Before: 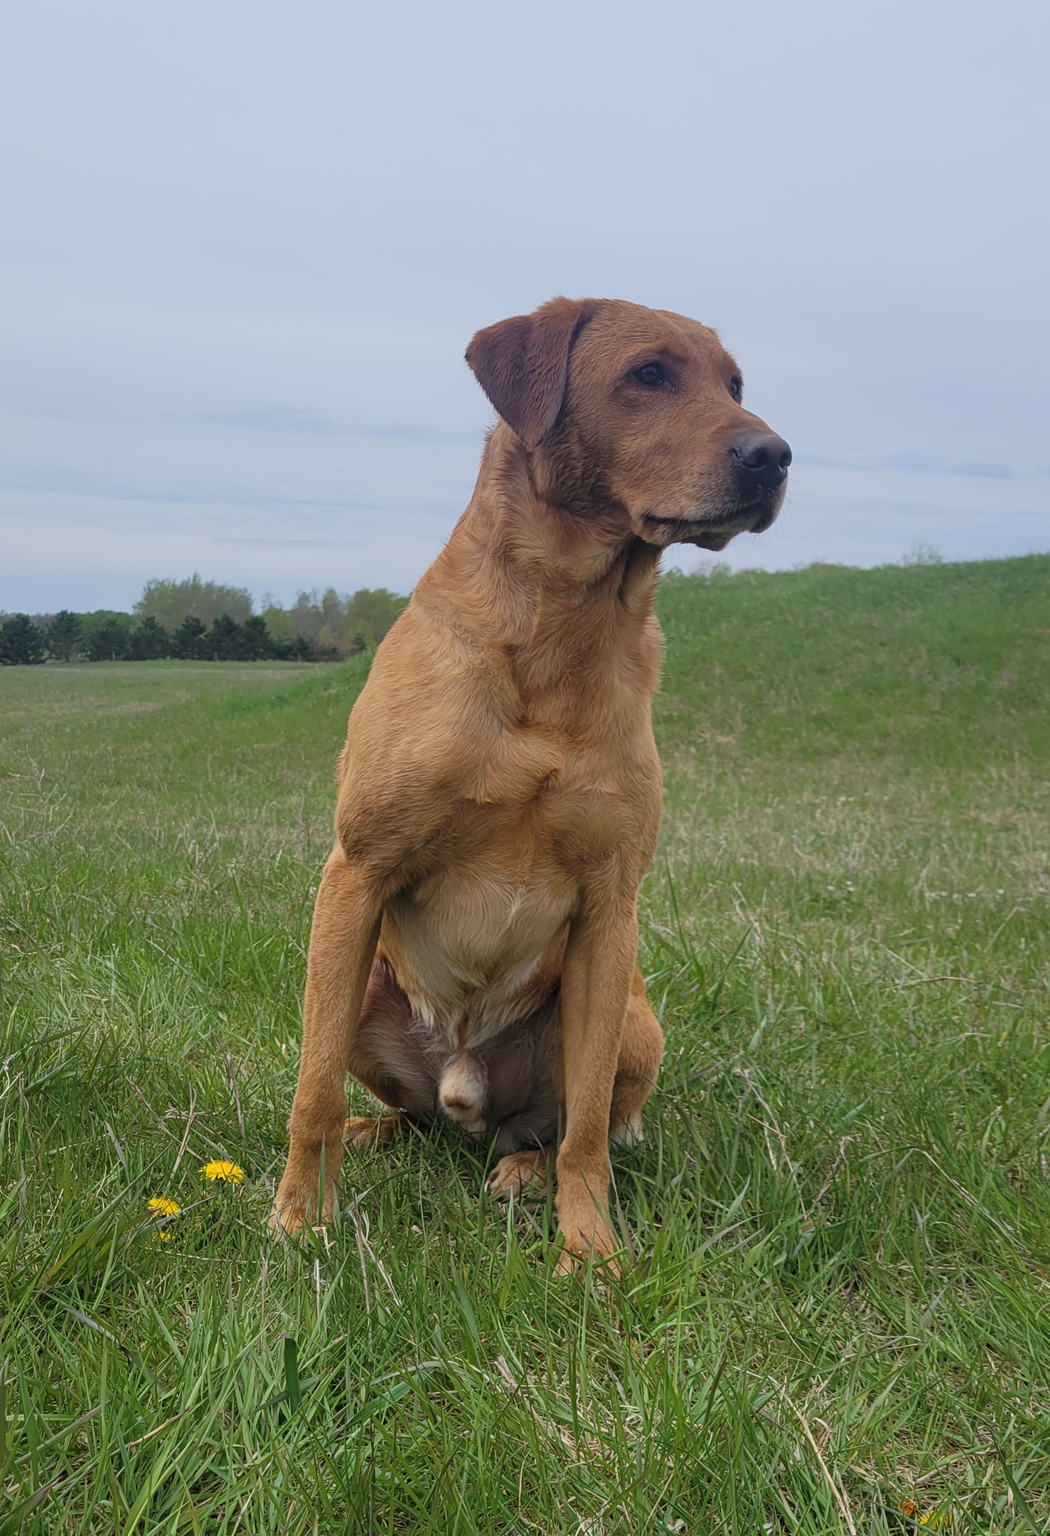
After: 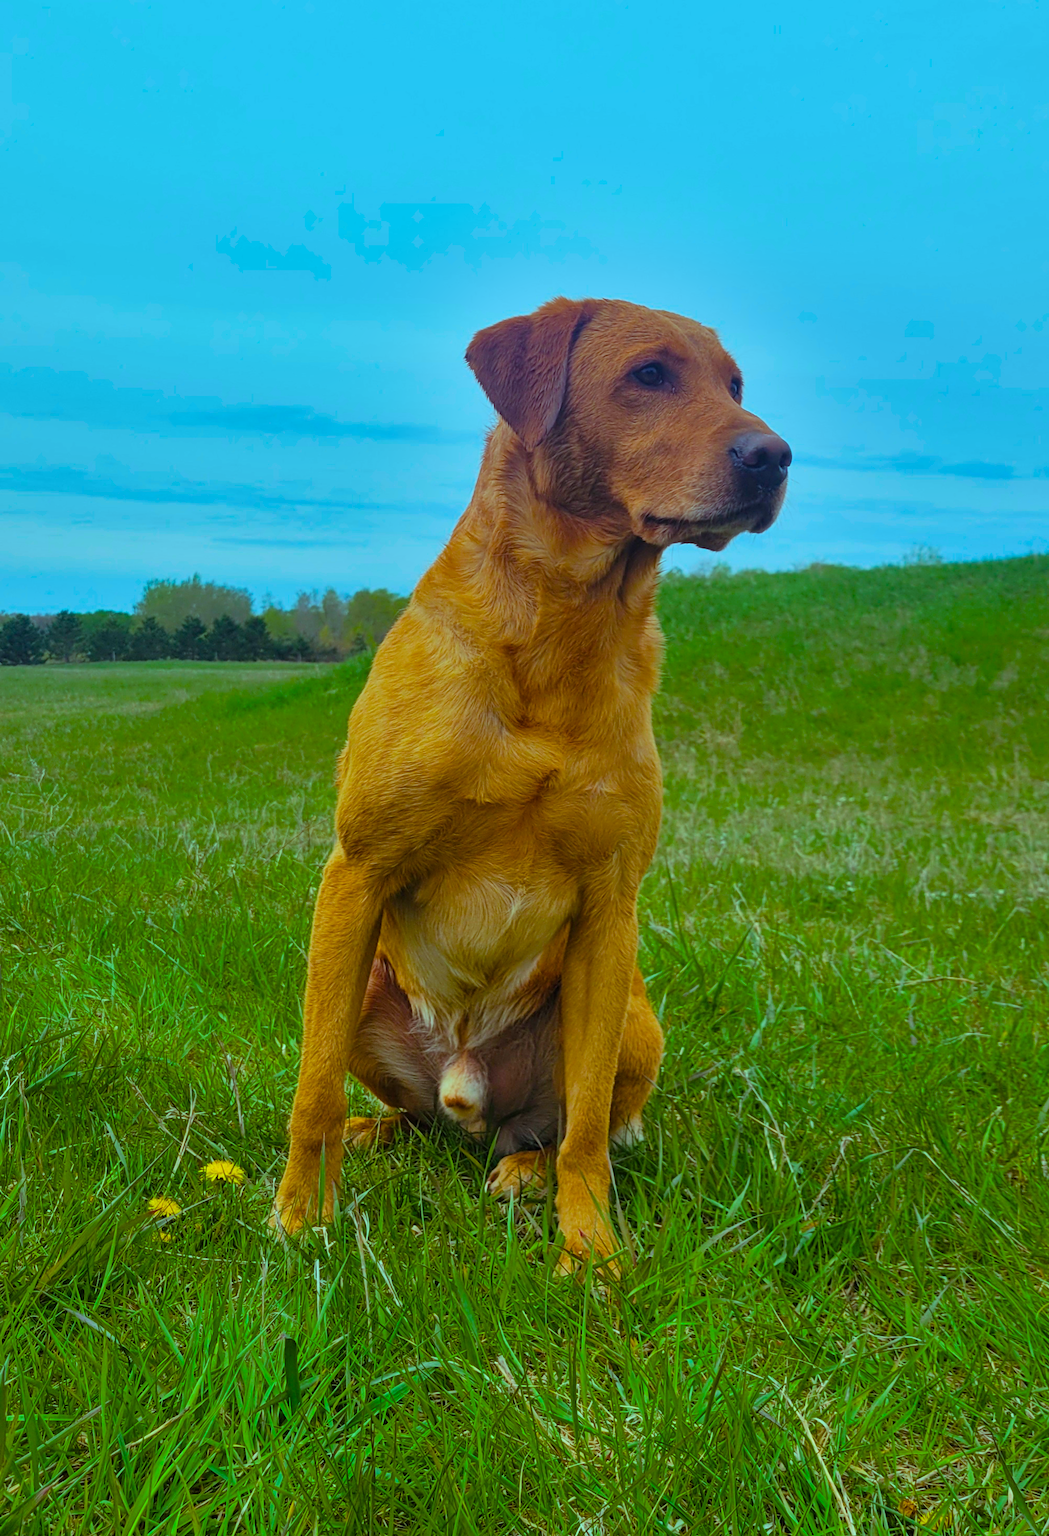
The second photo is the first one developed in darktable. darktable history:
shadows and highlights: soften with gaussian
color balance rgb: power › luminance -3.646%, power › hue 141.65°, highlights gain › chroma 4.092%, highlights gain › hue 203.01°, perceptual saturation grading › global saturation 98.704%, global vibrance 20%
